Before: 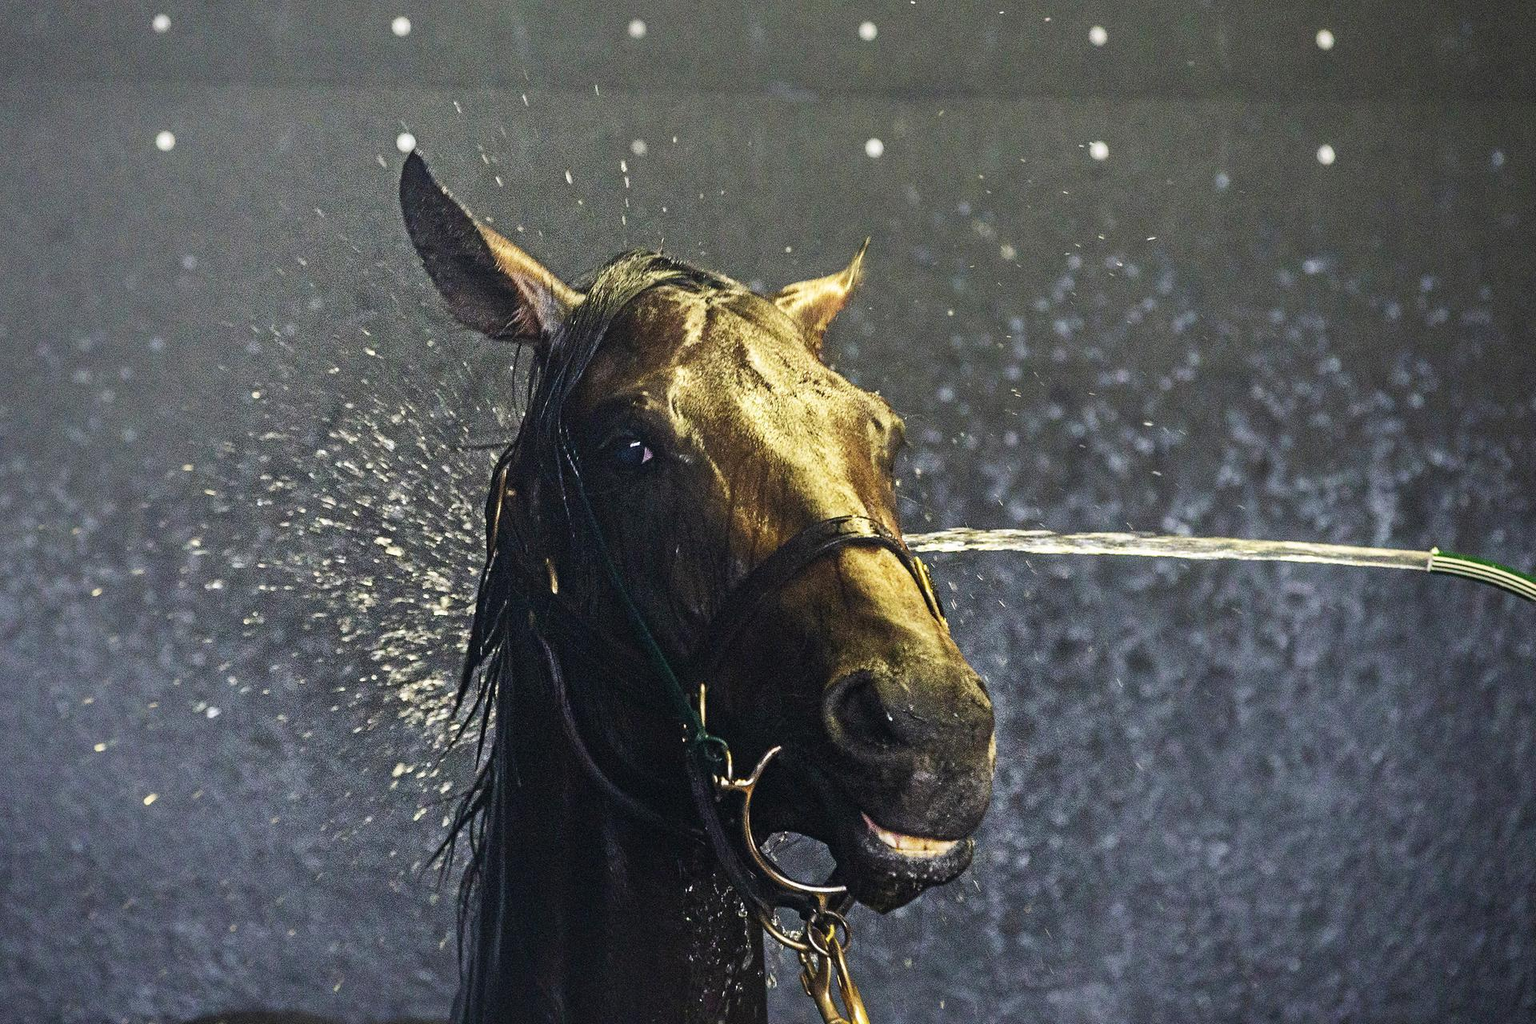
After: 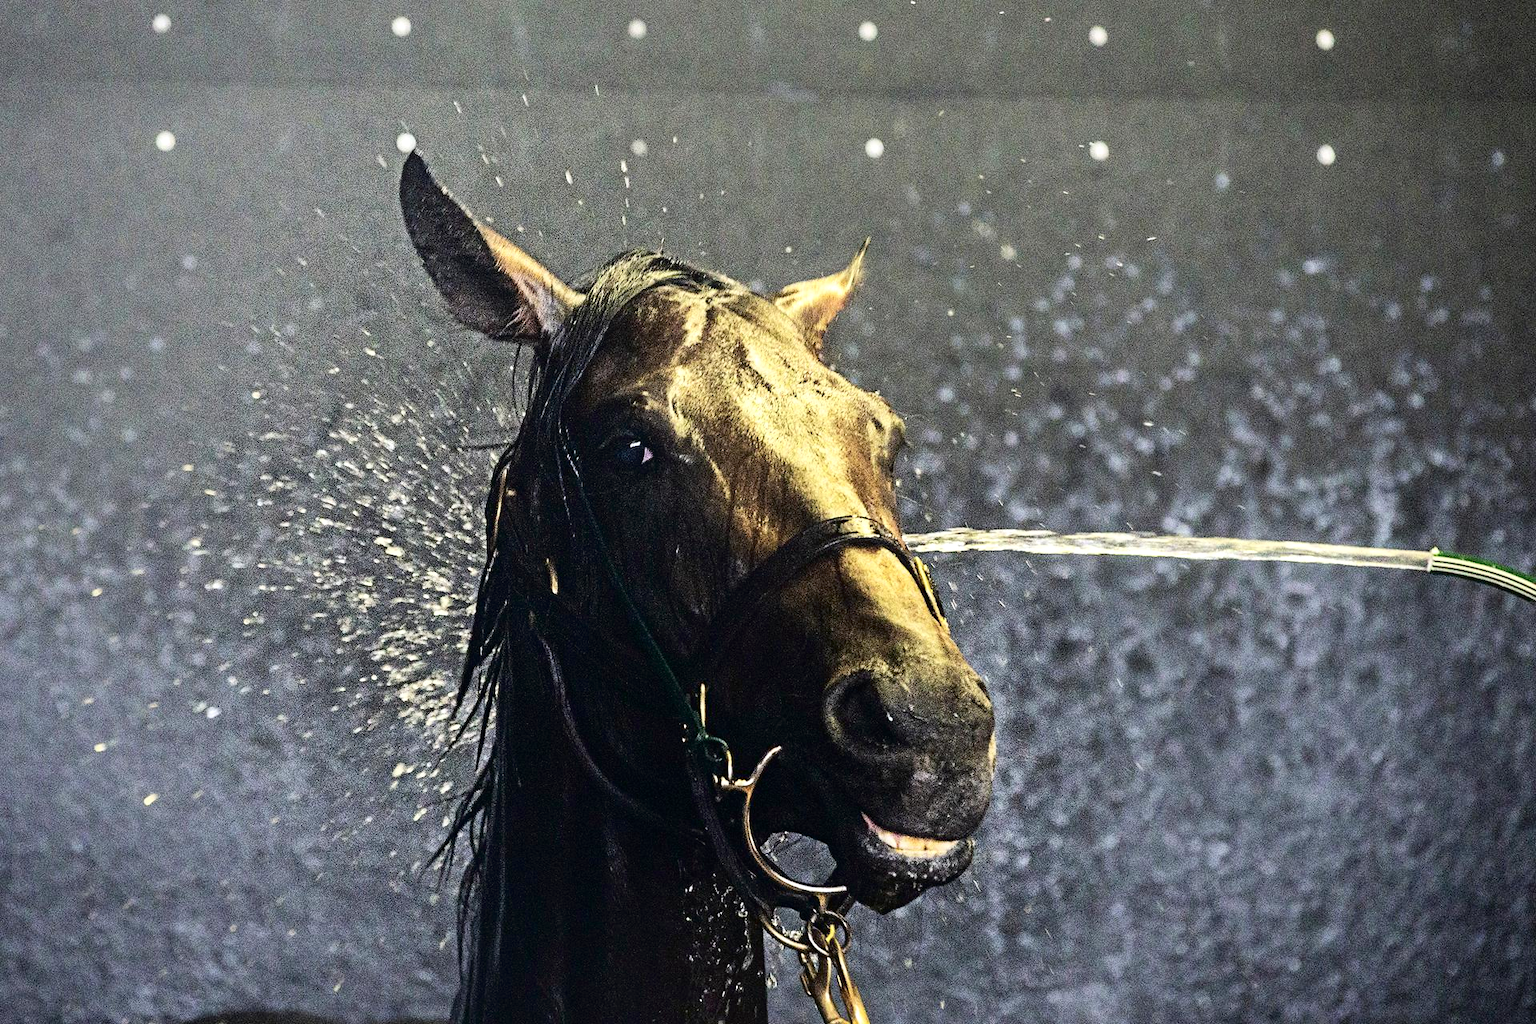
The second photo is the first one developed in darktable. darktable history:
tone equalizer: edges refinement/feathering 500, mask exposure compensation -1.57 EV, preserve details no
exposure: exposure 0.197 EV, compensate exposure bias true, compensate highlight preservation false
tone curve: curves: ch0 [(0, 0) (0.003, 0.006) (0.011, 0.007) (0.025, 0.009) (0.044, 0.012) (0.069, 0.021) (0.1, 0.036) (0.136, 0.056) (0.177, 0.105) (0.224, 0.165) (0.277, 0.251) (0.335, 0.344) (0.399, 0.439) (0.468, 0.532) (0.543, 0.628) (0.623, 0.718) (0.709, 0.797) (0.801, 0.874) (0.898, 0.943) (1, 1)], color space Lab, independent channels, preserve colors none
